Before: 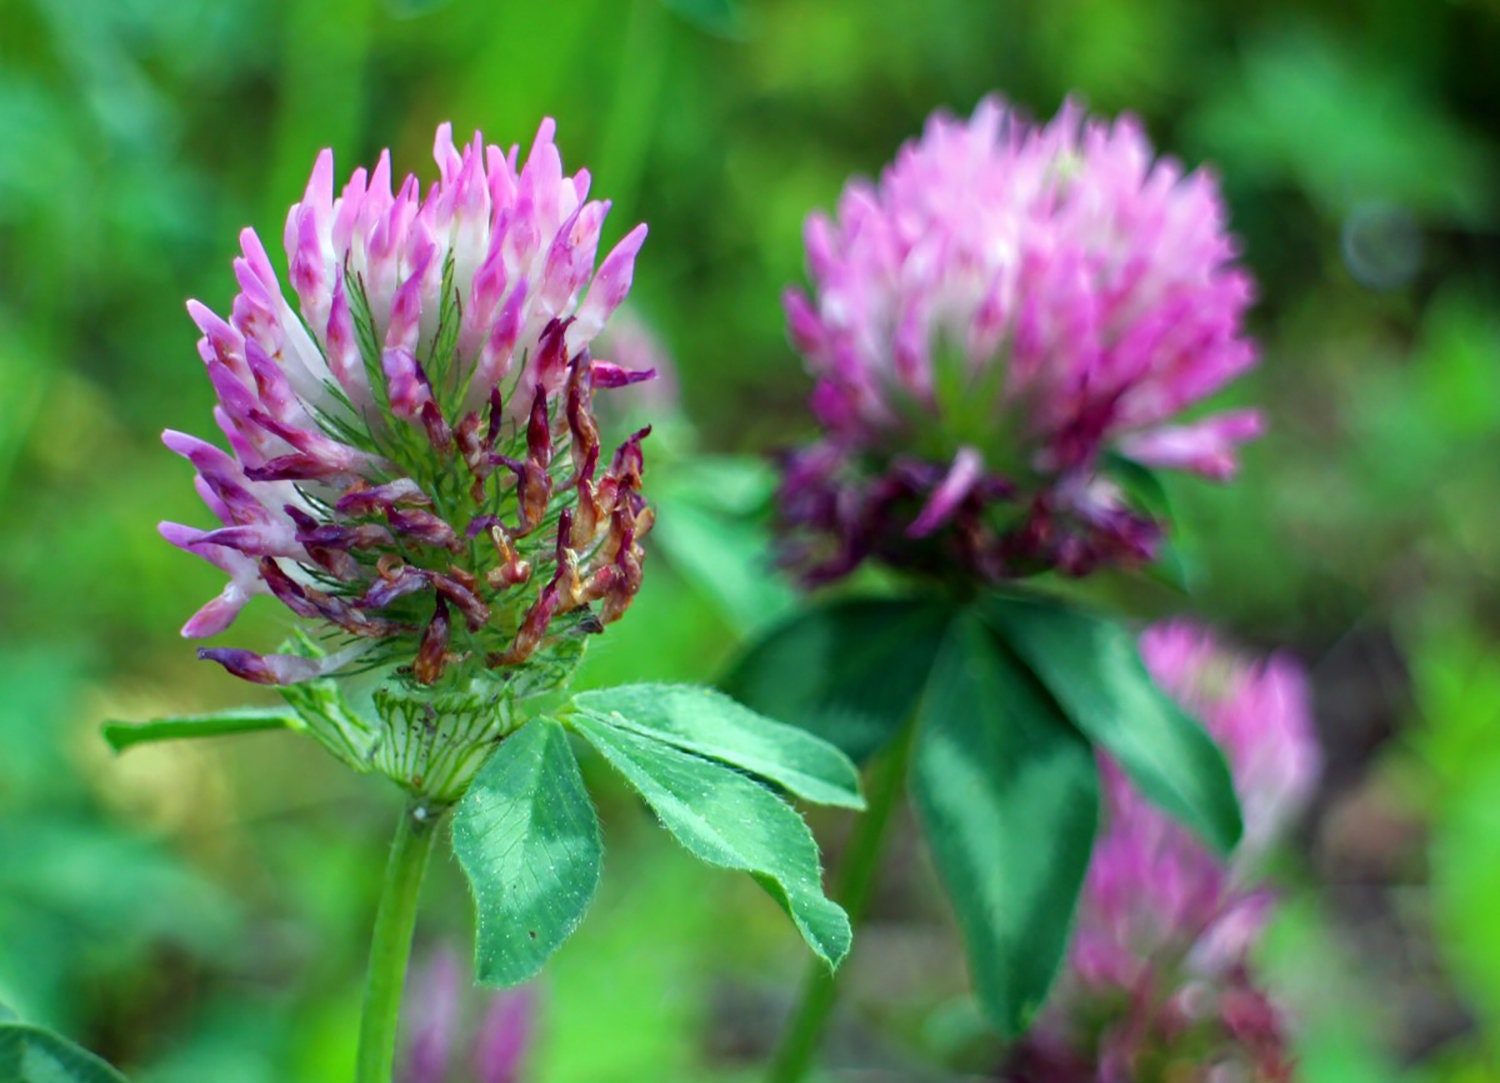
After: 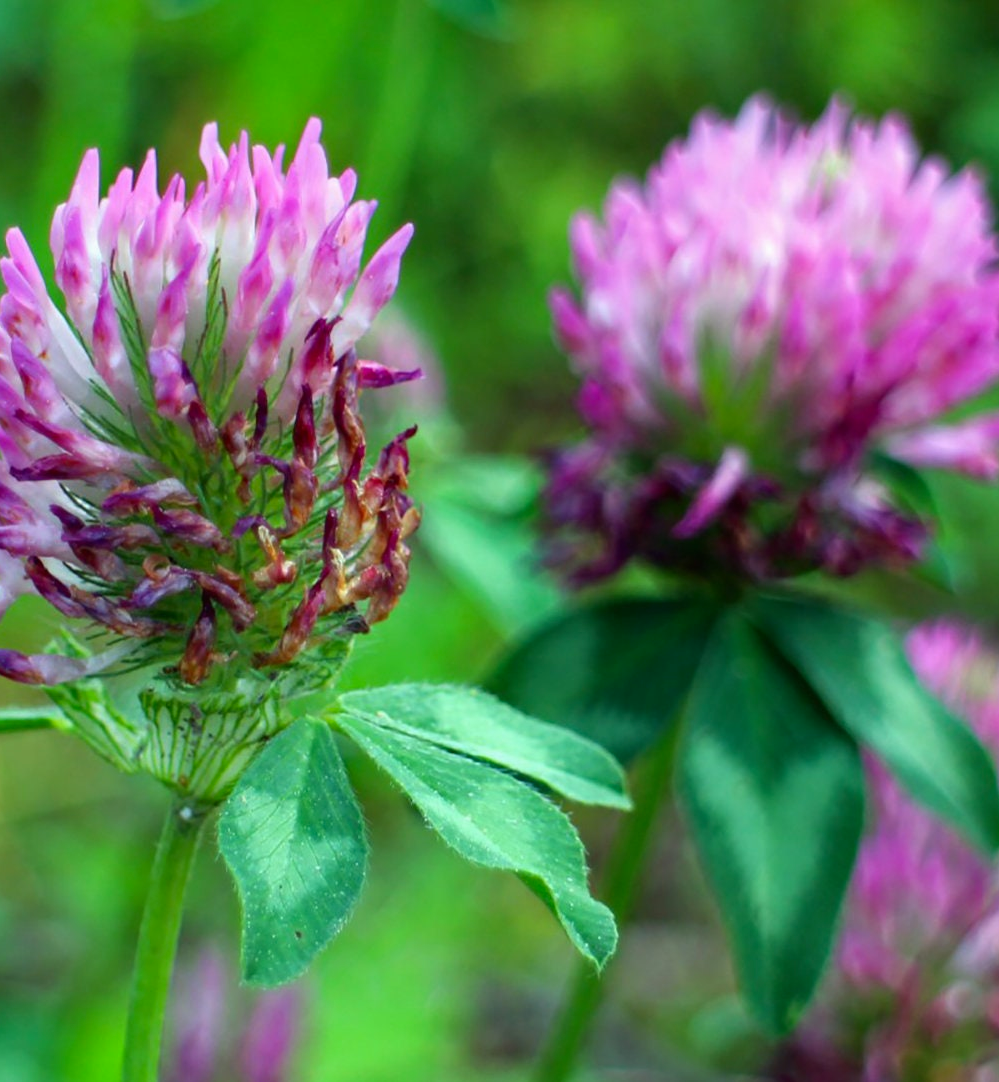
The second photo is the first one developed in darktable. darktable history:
contrast brightness saturation: contrast -0.019, brightness -0.015, saturation 0.045
crop and rotate: left 15.61%, right 17.748%
